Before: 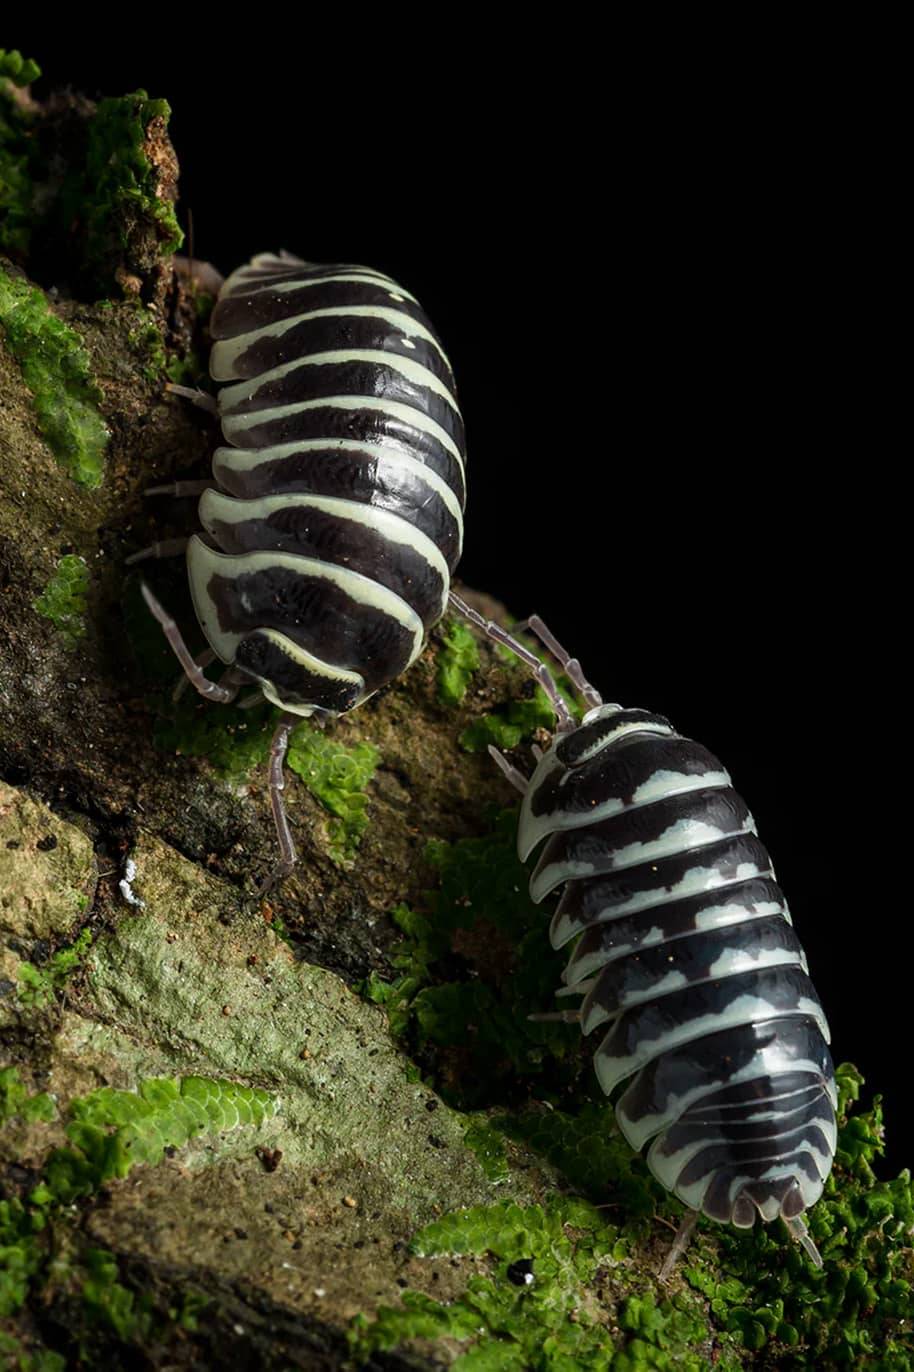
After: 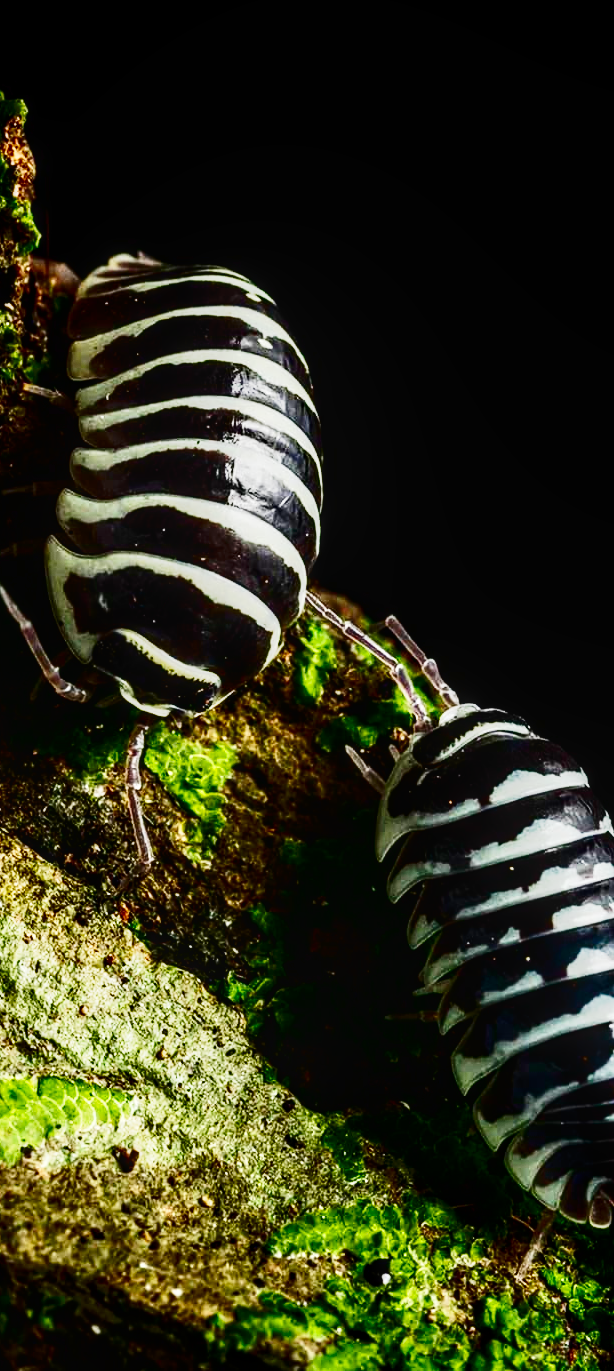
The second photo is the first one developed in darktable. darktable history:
color balance rgb: linear chroma grading › shadows -1.875%, linear chroma grading › highlights -13.936%, linear chroma grading › global chroma -9.825%, linear chroma grading › mid-tones -10.159%, perceptual saturation grading › global saturation 19.291%, perceptual brilliance grading › global brilliance 14.569%, perceptual brilliance grading › shadows -35.761%, global vibrance 20%
crop and rotate: left 15.703%, right 17.075%
contrast brightness saturation: contrast 0.219, brightness -0.194, saturation 0.232
local contrast: on, module defaults
base curve: curves: ch0 [(0, 0) (0, 0.001) (0.001, 0.001) (0.004, 0.002) (0.007, 0.004) (0.015, 0.013) (0.033, 0.045) (0.052, 0.096) (0.075, 0.17) (0.099, 0.241) (0.163, 0.42) (0.219, 0.55) (0.259, 0.616) (0.327, 0.722) (0.365, 0.765) (0.522, 0.873) (0.547, 0.881) (0.689, 0.919) (0.826, 0.952) (1, 1)], preserve colors none
